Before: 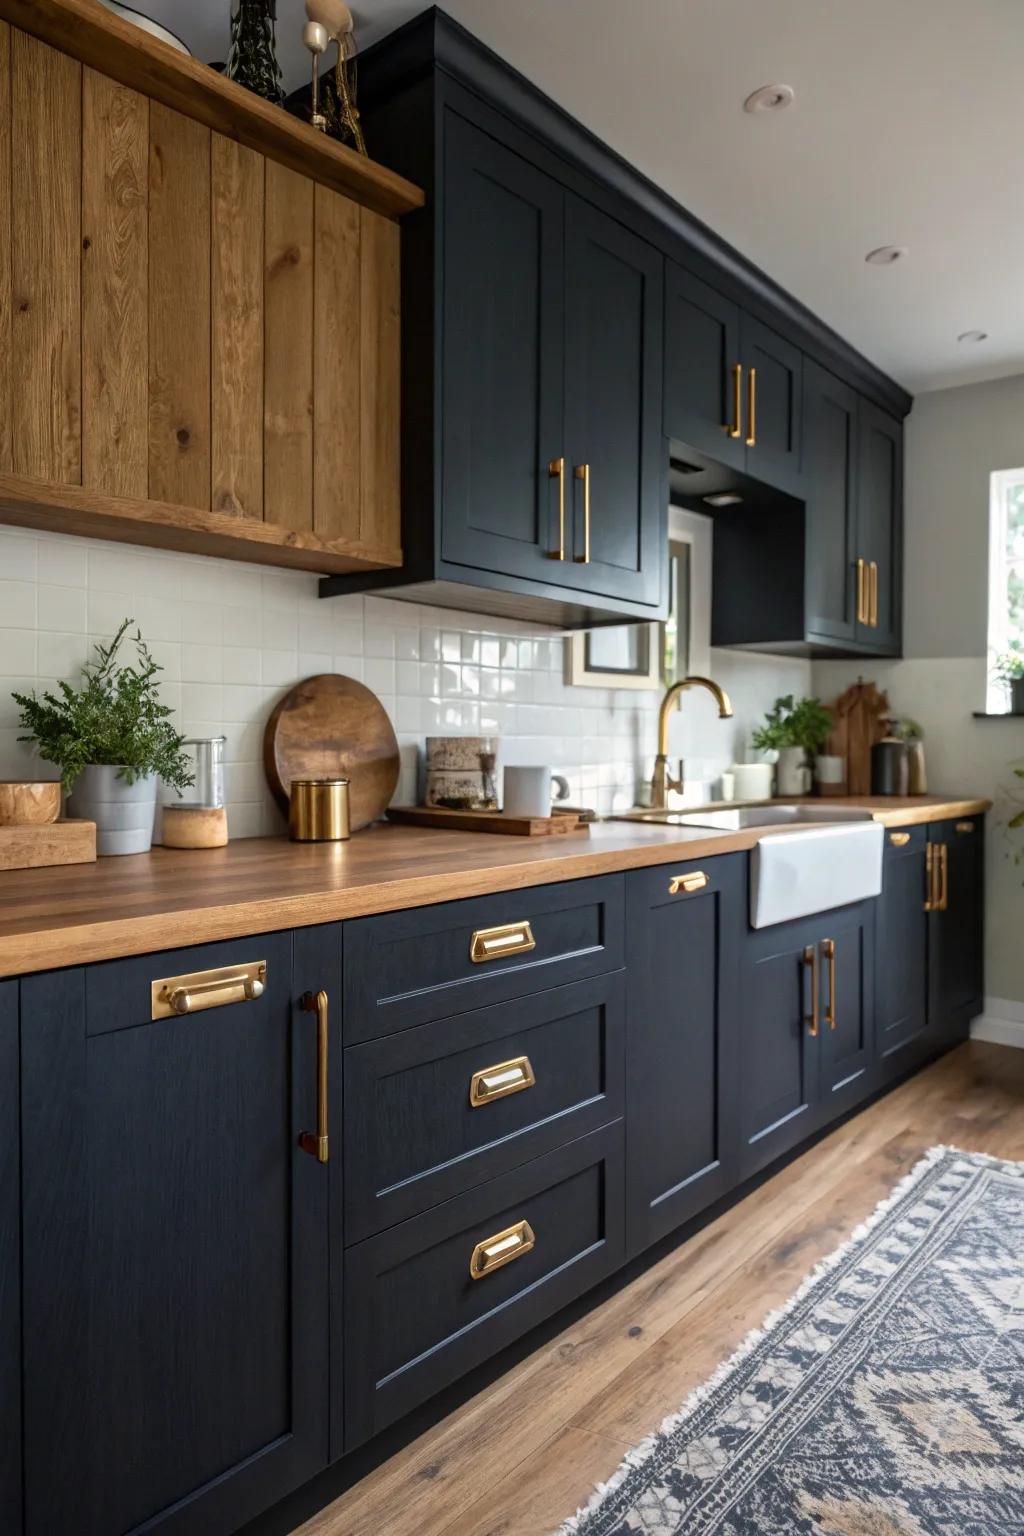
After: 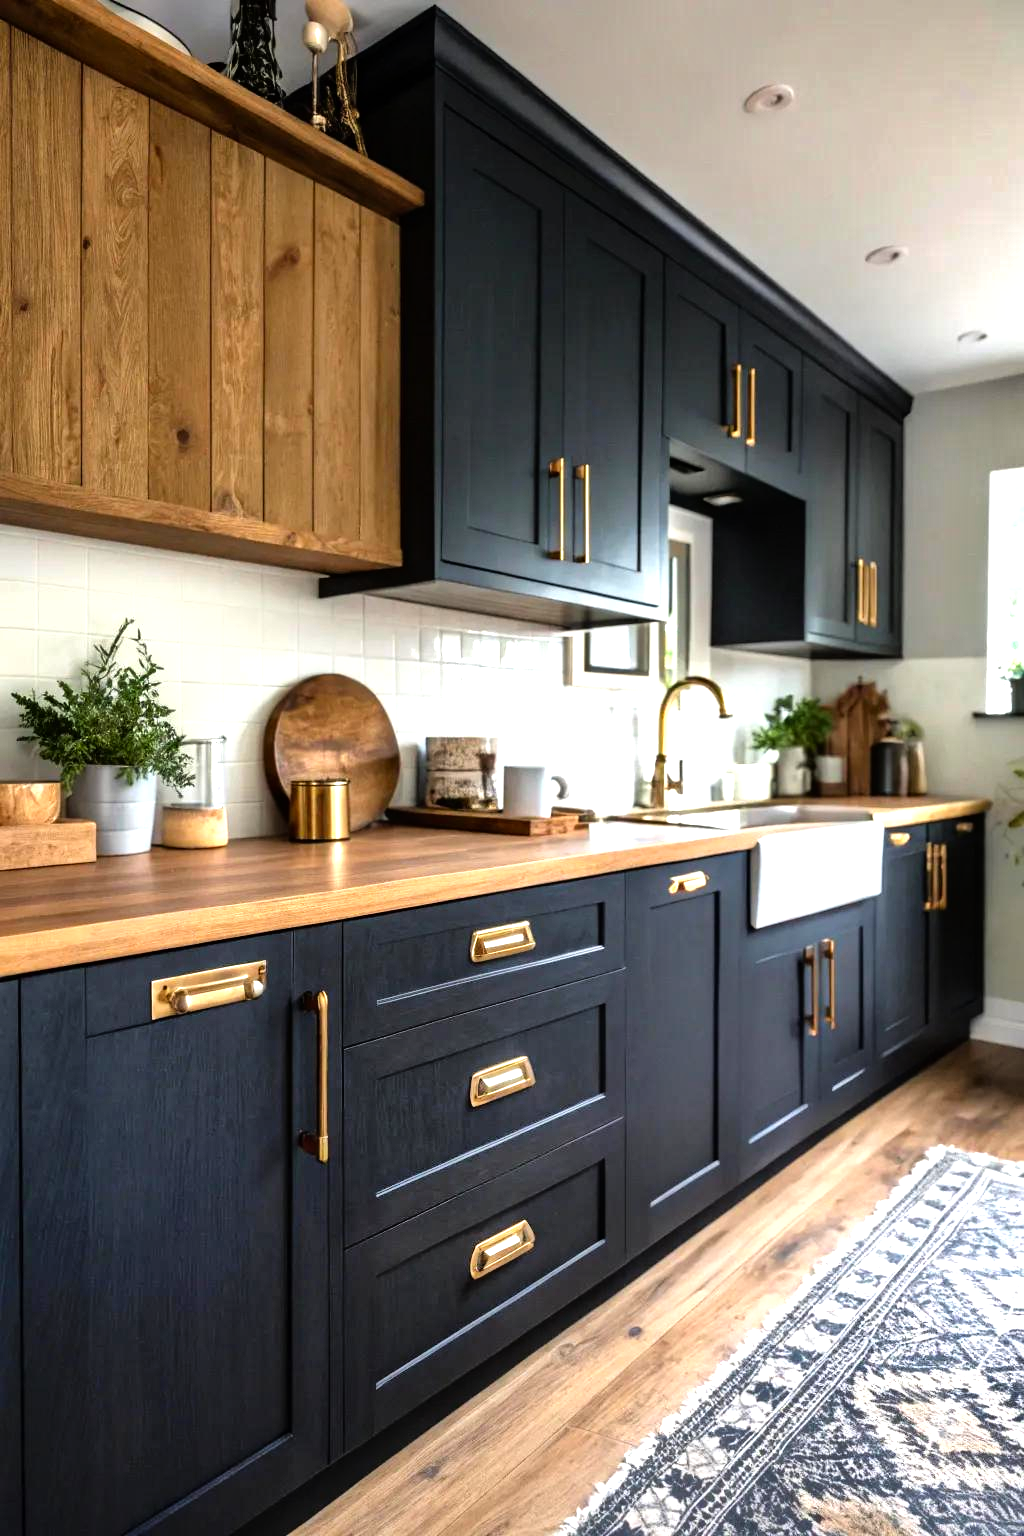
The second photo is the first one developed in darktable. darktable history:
shadows and highlights: shadows 59.4, soften with gaussian
tone equalizer: -8 EV -1.08 EV, -7 EV -1 EV, -6 EV -0.887 EV, -5 EV -0.616 EV, -3 EV 0.605 EV, -2 EV 0.889 EV, -1 EV 1 EV, +0 EV 1.07 EV
contrast brightness saturation: saturation 0.128
